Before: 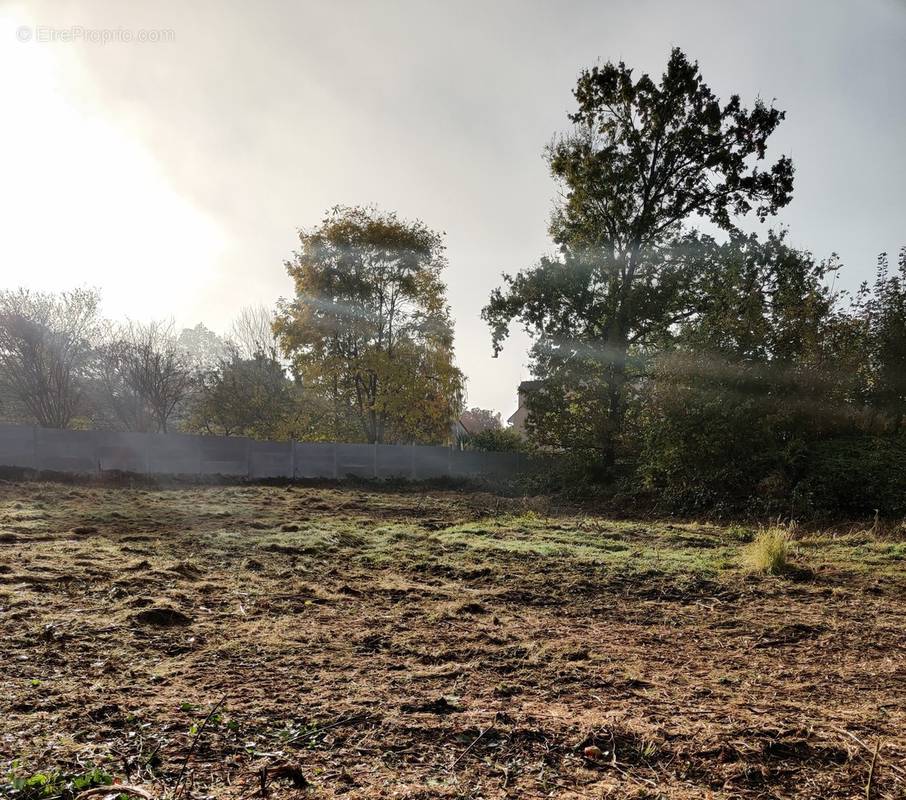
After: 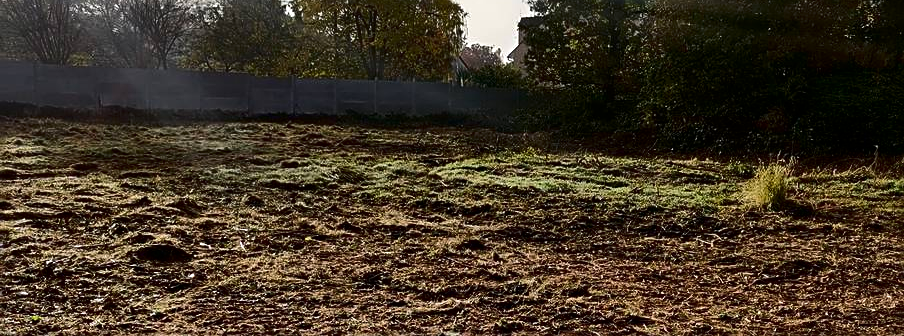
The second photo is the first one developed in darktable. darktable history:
sharpen: on, module defaults
crop: top 45.551%, bottom 12.262%
contrast brightness saturation: contrast 0.19, brightness -0.24, saturation 0.11
